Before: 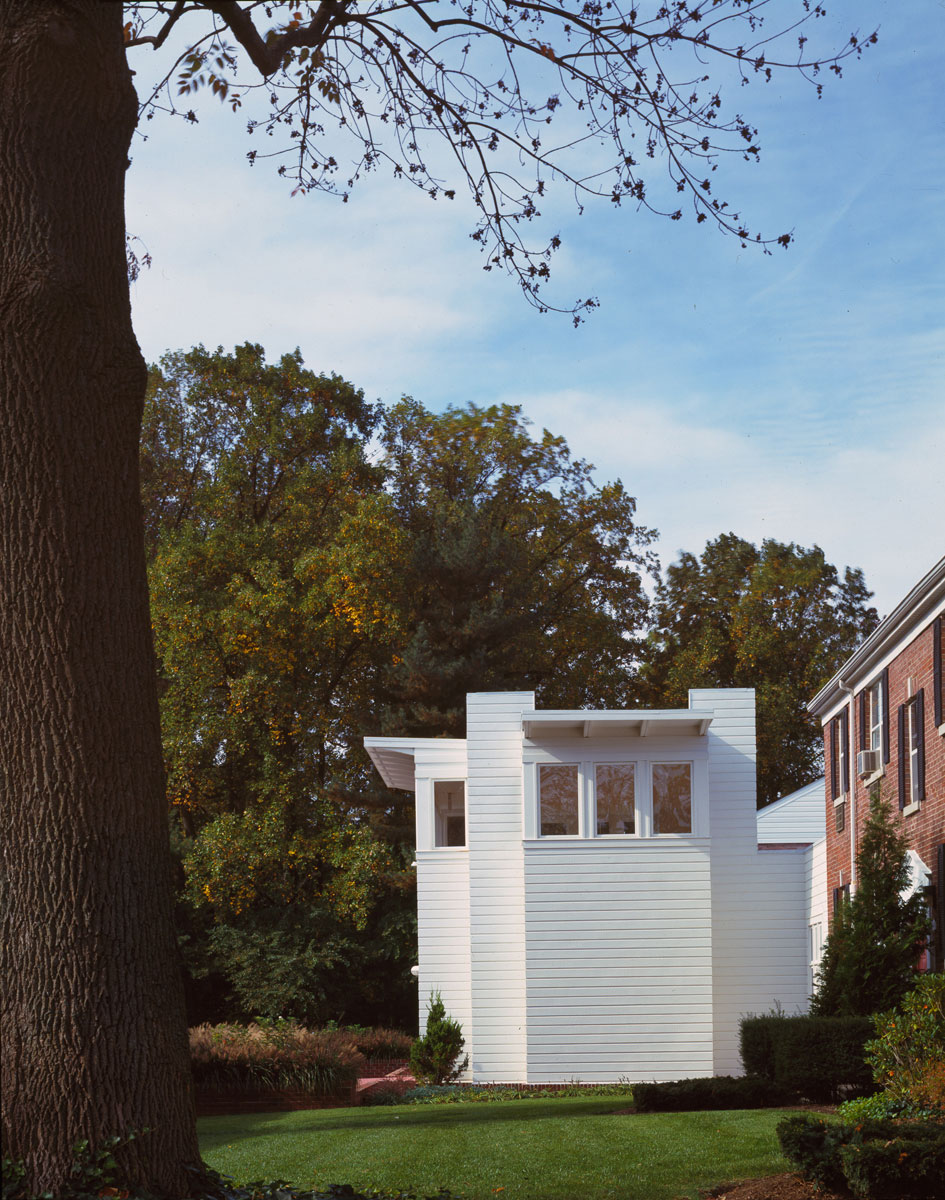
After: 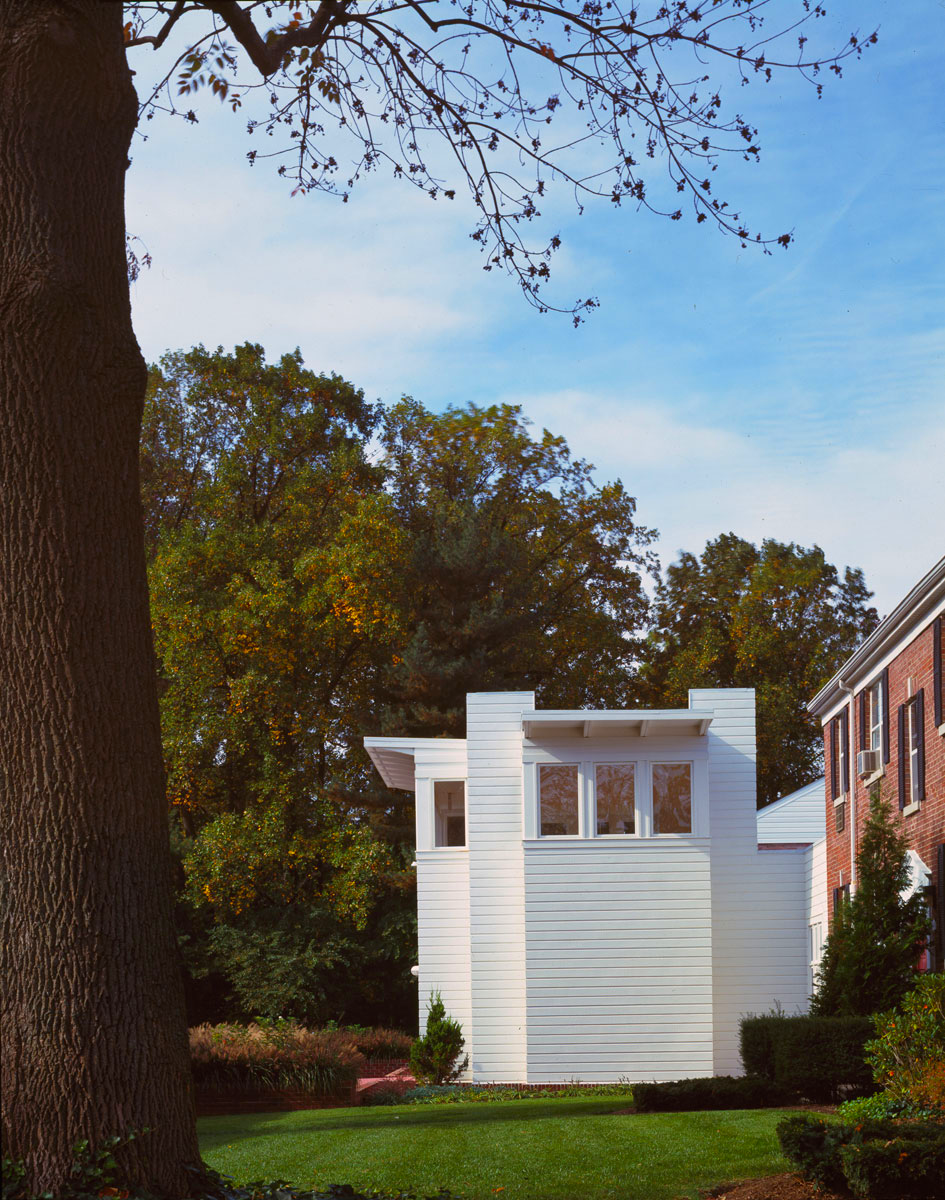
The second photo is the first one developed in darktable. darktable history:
color correction: highlights b* -0.052, saturation 1.29
